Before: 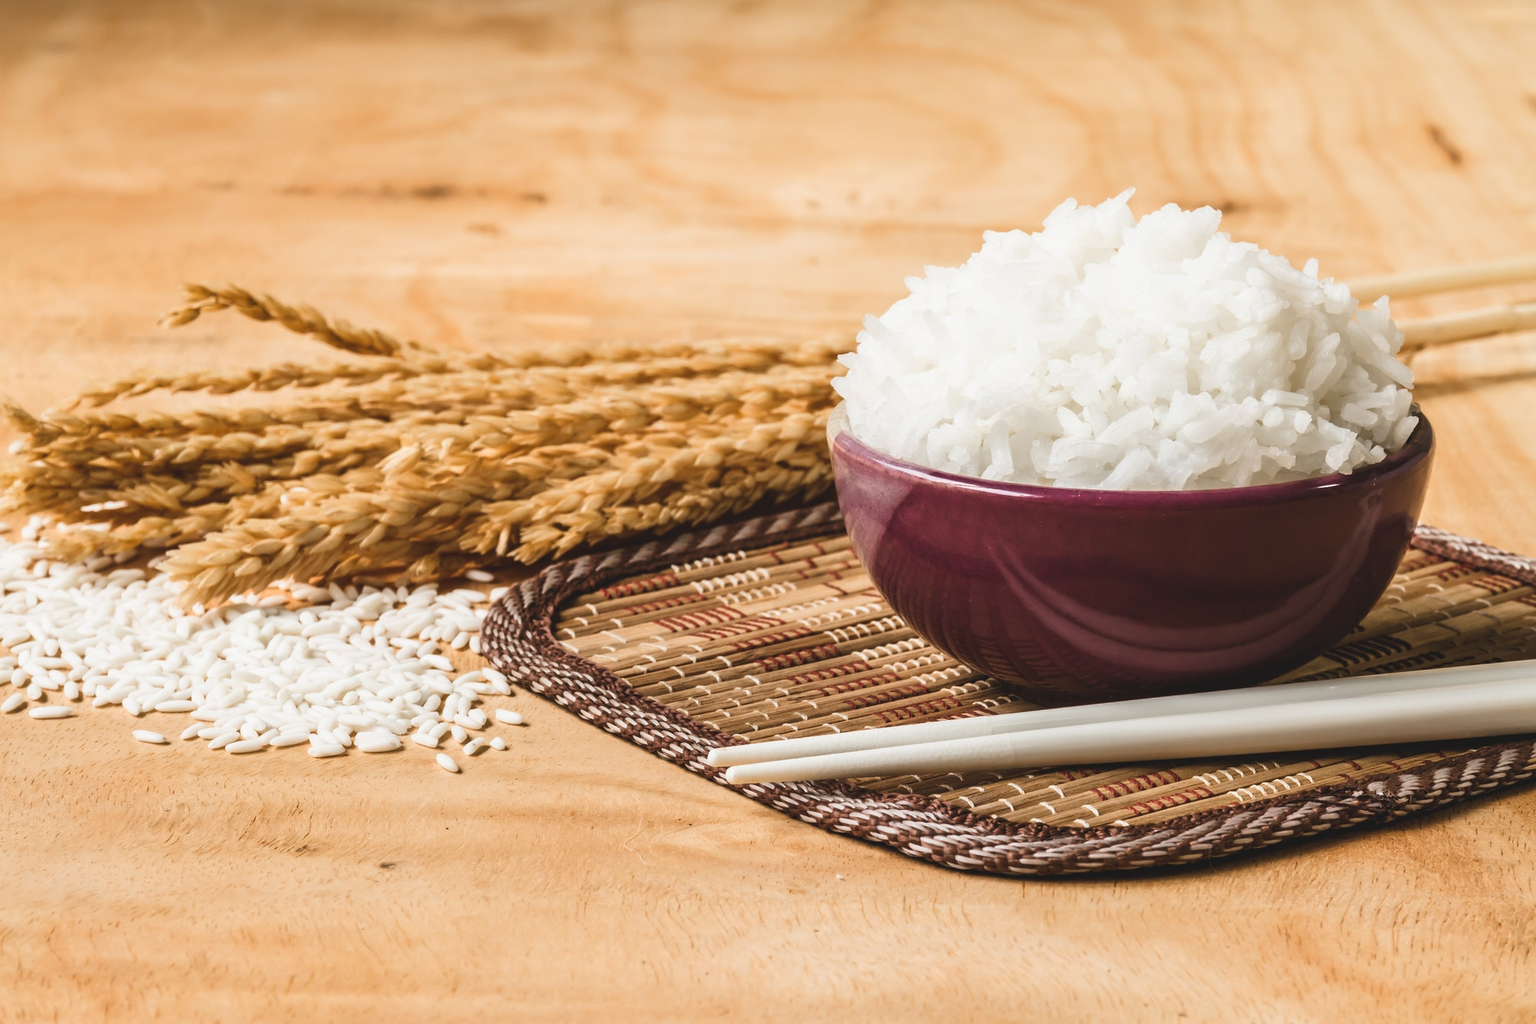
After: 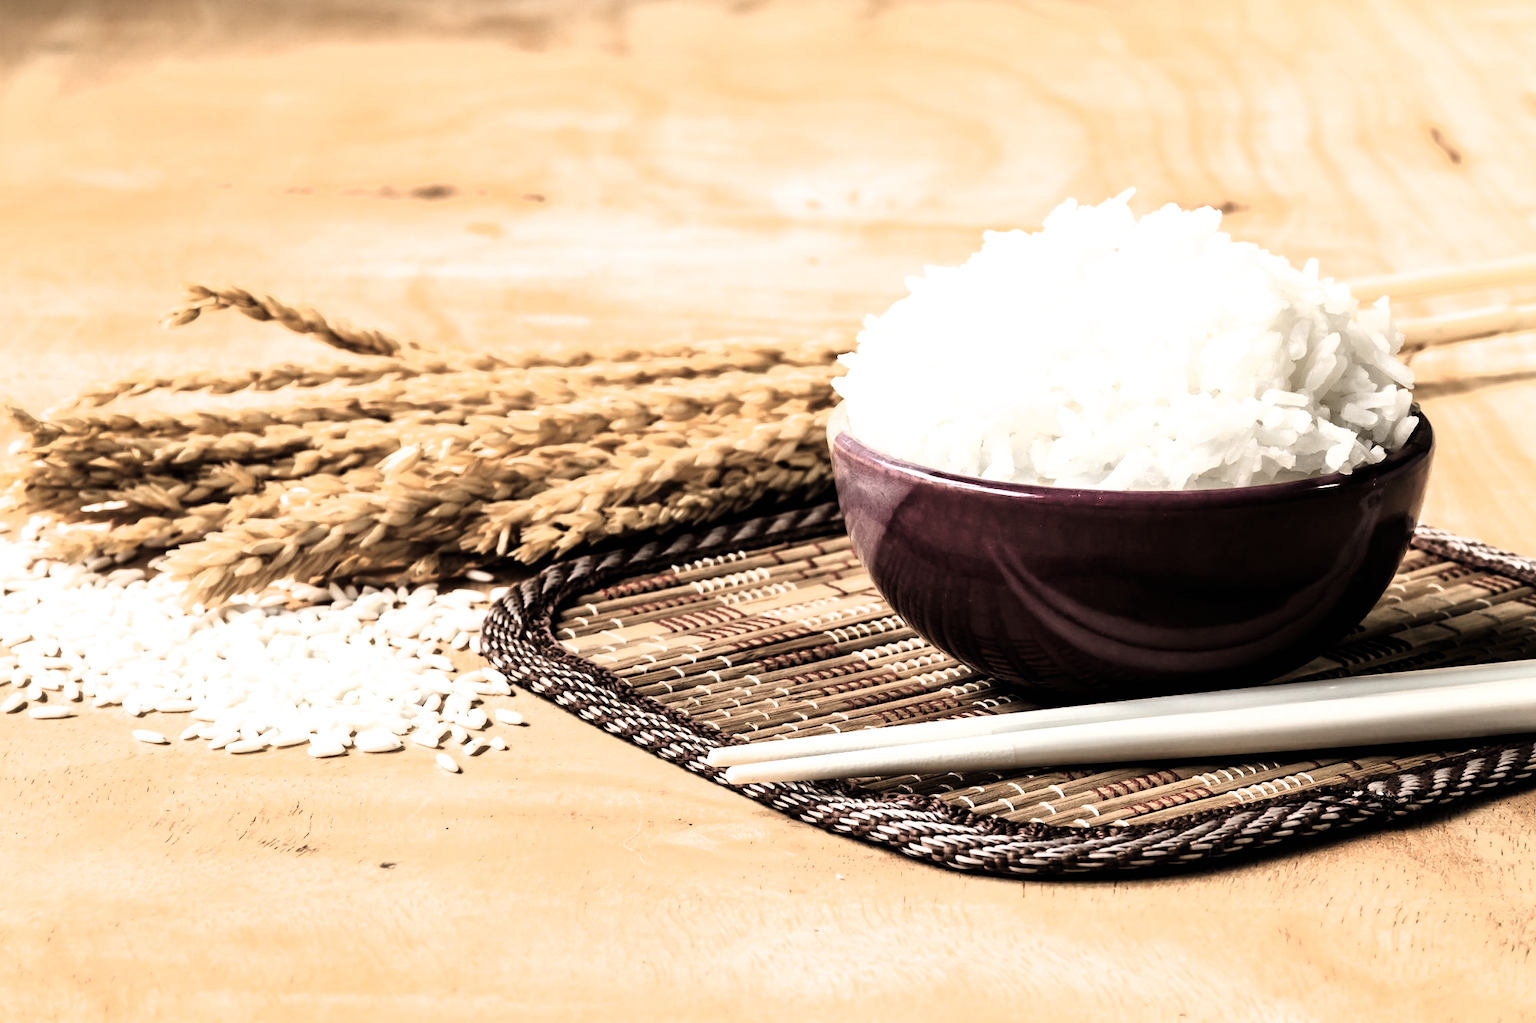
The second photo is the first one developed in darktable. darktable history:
filmic rgb: black relative exposure -8.2 EV, white relative exposure 2.2 EV, threshold 3 EV, hardness 7.11, latitude 85.74%, contrast 1.696, highlights saturation mix -4%, shadows ↔ highlights balance -2.69%, color science v5 (2021), contrast in shadows safe, contrast in highlights safe, enable highlight reconstruction true
contrast brightness saturation: contrast 0.06, brightness -0.01, saturation -0.23
